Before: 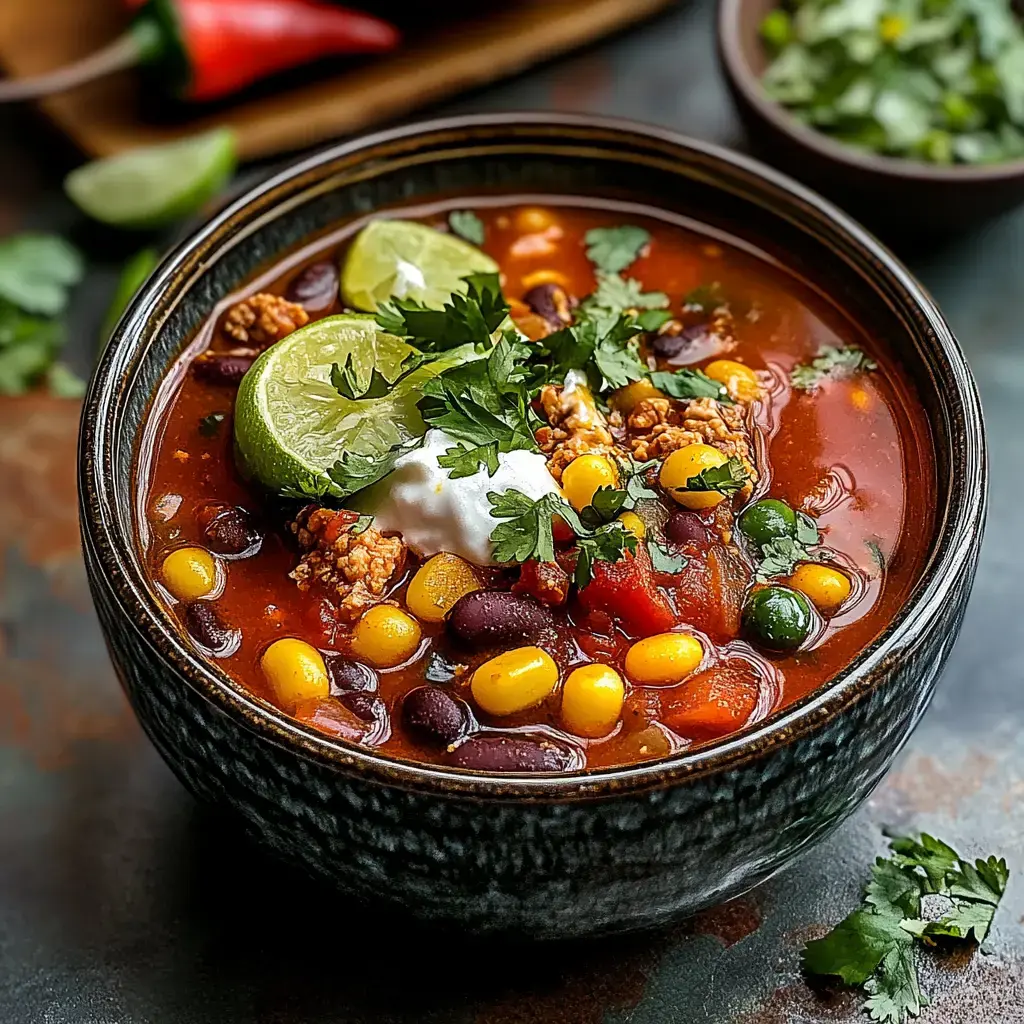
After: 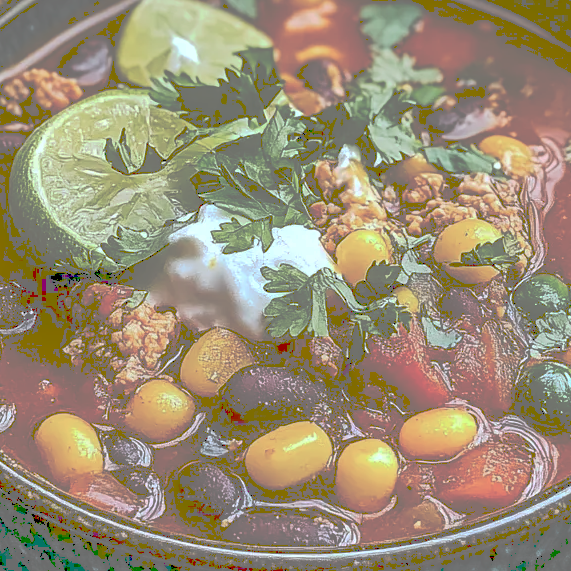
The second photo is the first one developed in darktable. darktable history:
tone curve: curves: ch0 [(0, 0) (0.003, 0.453) (0.011, 0.457) (0.025, 0.457) (0.044, 0.463) (0.069, 0.464) (0.1, 0.471) (0.136, 0.475) (0.177, 0.481) (0.224, 0.486) (0.277, 0.496) (0.335, 0.515) (0.399, 0.544) (0.468, 0.577) (0.543, 0.621) (0.623, 0.67) (0.709, 0.73) (0.801, 0.788) (0.898, 0.848) (1, 1)], preserve colors none
contrast brightness saturation: contrast 0.14
crop and rotate: left 22.13%, top 22.054%, right 22.026%, bottom 22.102%
color calibration: illuminant custom, x 0.368, y 0.373, temperature 4330.32 K
